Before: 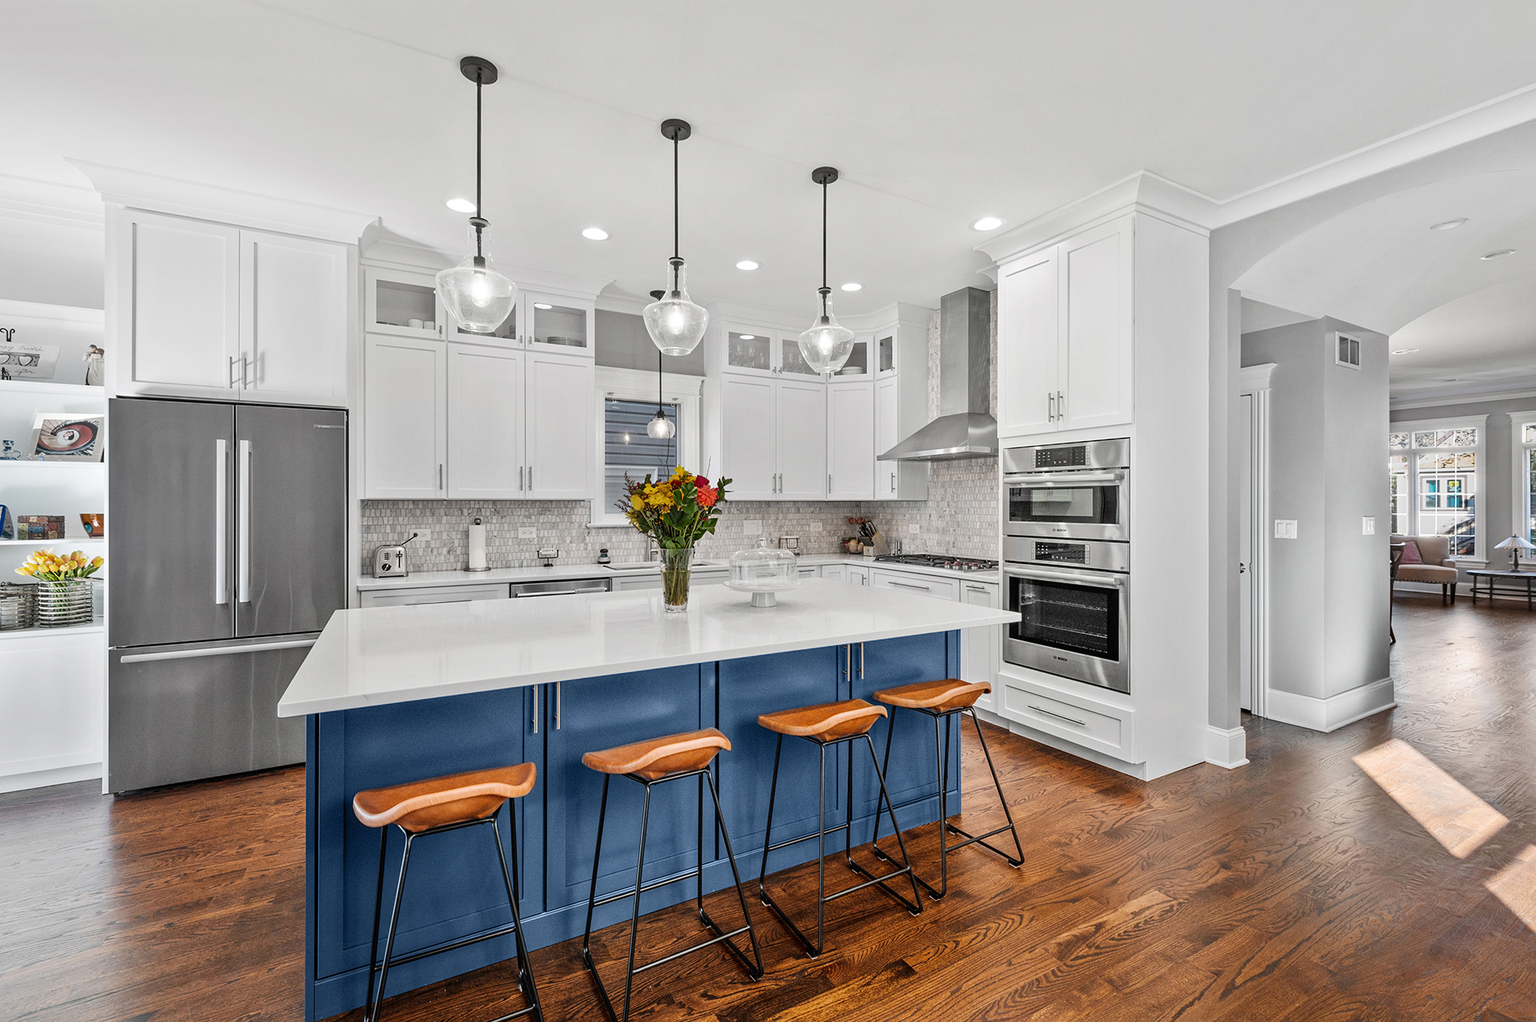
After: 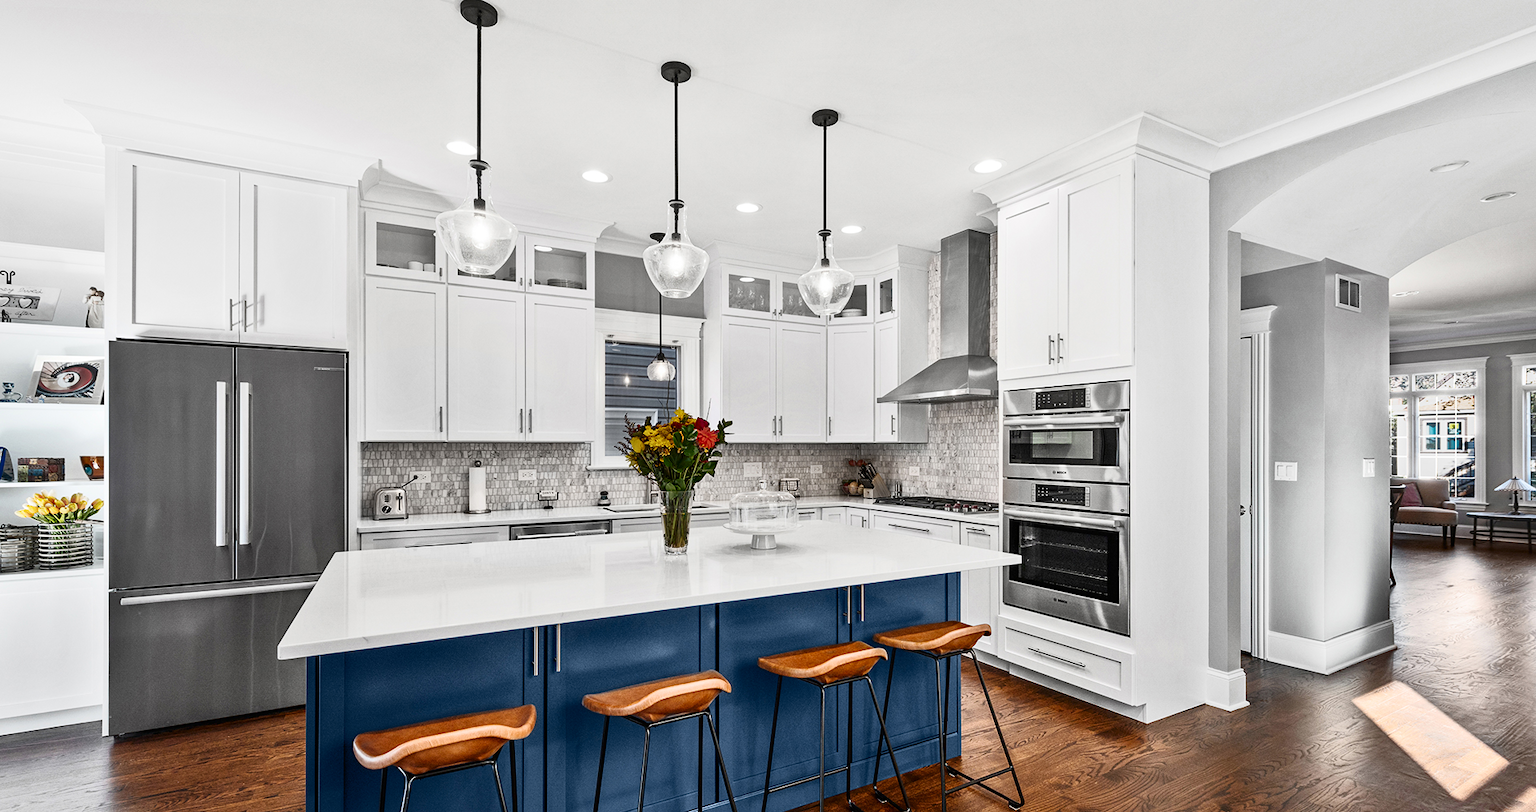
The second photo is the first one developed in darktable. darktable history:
tone curve: curves: ch0 [(0, 0) (0.003, 0.007) (0.011, 0.01) (0.025, 0.016) (0.044, 0.025) (0.069, 0.036) (0.1, 0.052) (0.136, 0.073) (0.177, 0.103) (0.224, 0.135) (0.277, 0.177) (0.335, 0.233) (0.399, 0.303) (0.468, 0.376) (0.543, 0.469) (0.623, 0.581) (0.709, 0.723) (0.801, 0.863) (0.898, 0.938) (1, 1)], color space Lab, independent channels, preserve colors none
crop and rotate: top 5.662%, bottom 14.813%
